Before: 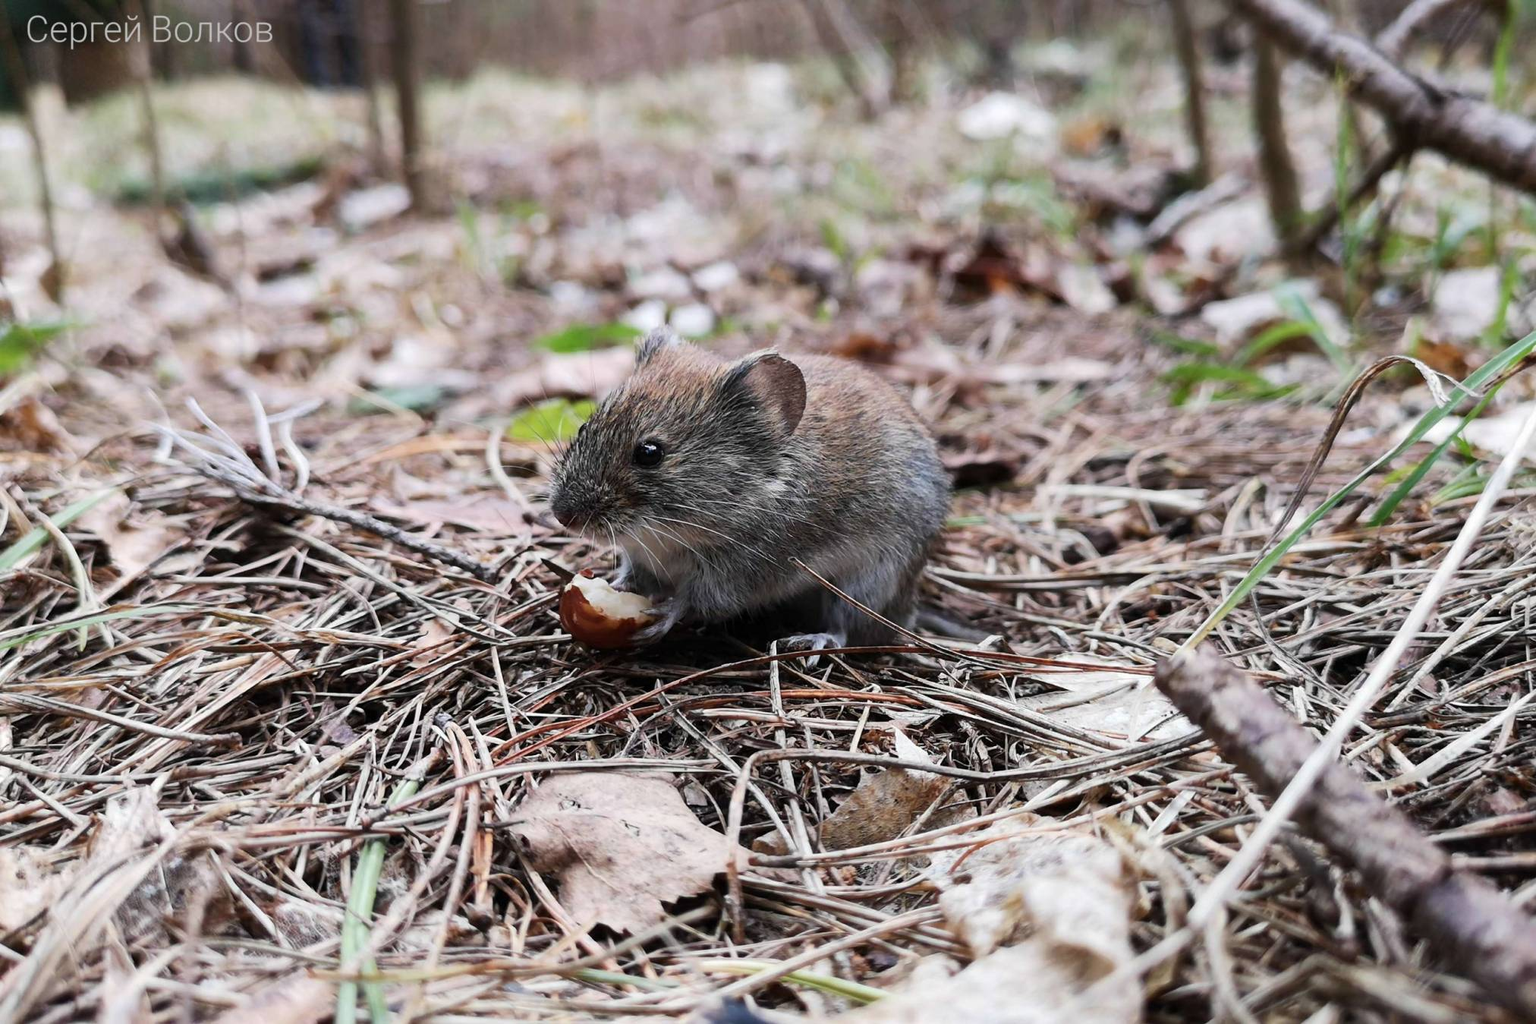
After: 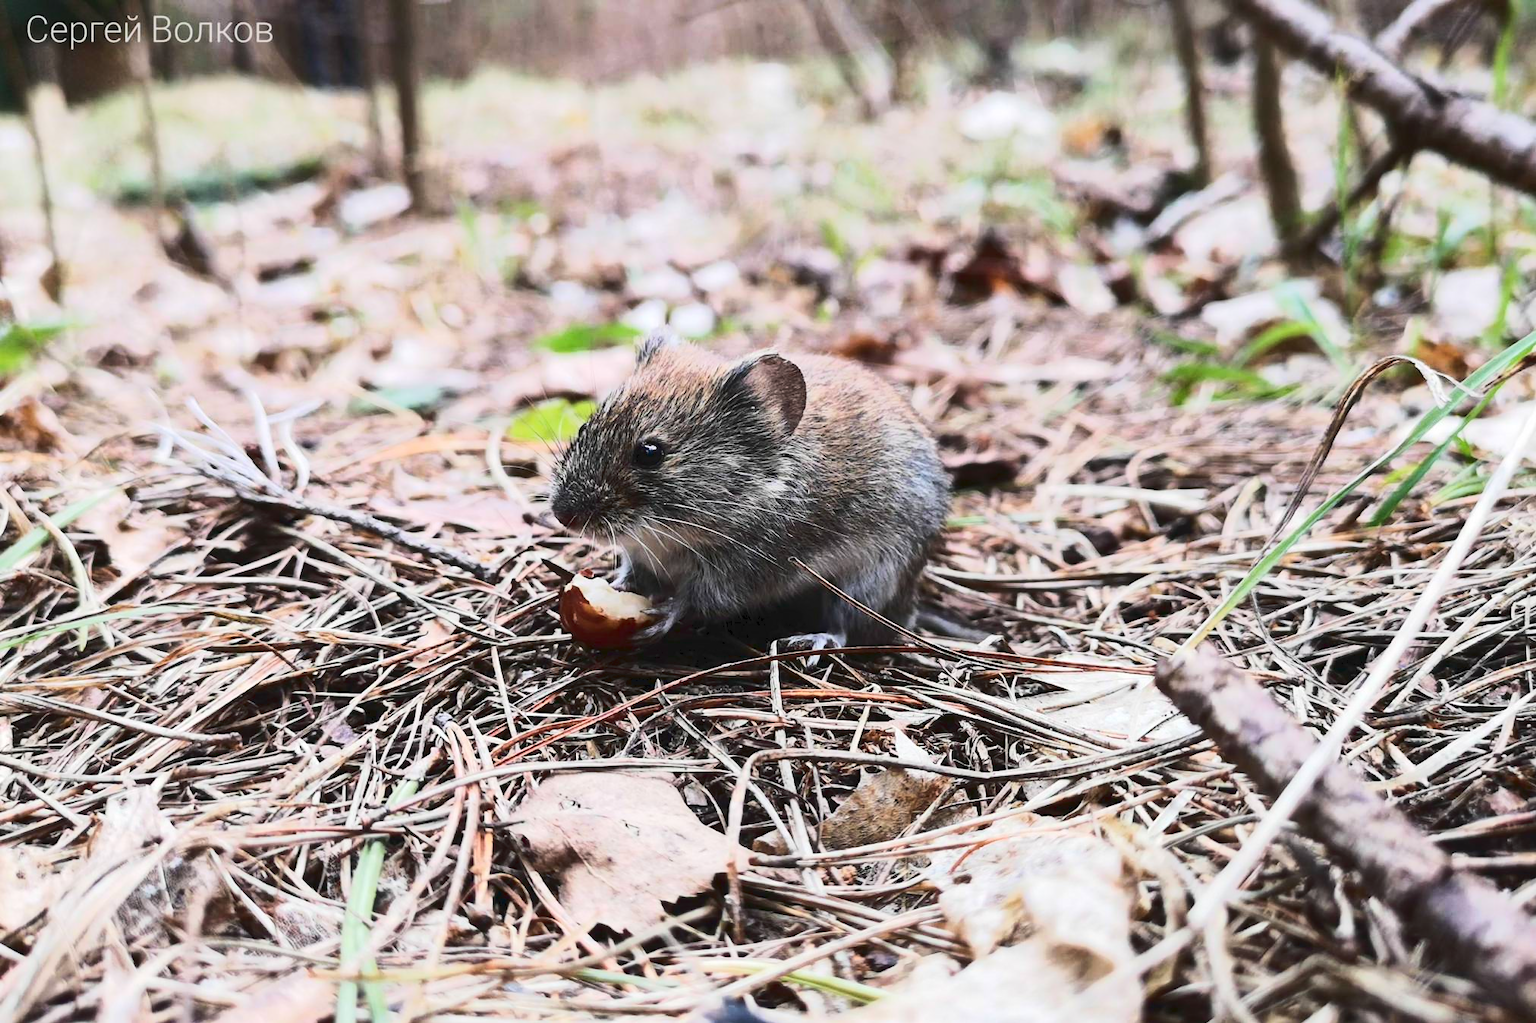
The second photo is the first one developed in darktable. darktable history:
tone curve: curves: ch0 [(0, 0) (0.003, 0.045) (0.011, 0.054) (0.025, 0.069) (0.044, 0.083) (0.069, 0.101) (0.1, 0.119) (0.136, 0.146) (0.177, 0.177) (0.224, 0.221) (0.277, 0.277) (0.335, 0.362) (0.399, 0.452) (0.468, 0.571) (0.543, 0.666) (0.623, 0.758) (0.709, 0.853) (0.801, 0.896) (0.898, 0.945) (1, 1)], color space Lab, linked channels, preserve colors none
tone equalizer: edges refinement/feathering 500, mask exposure compensation -1.57 EV, preserve details no
